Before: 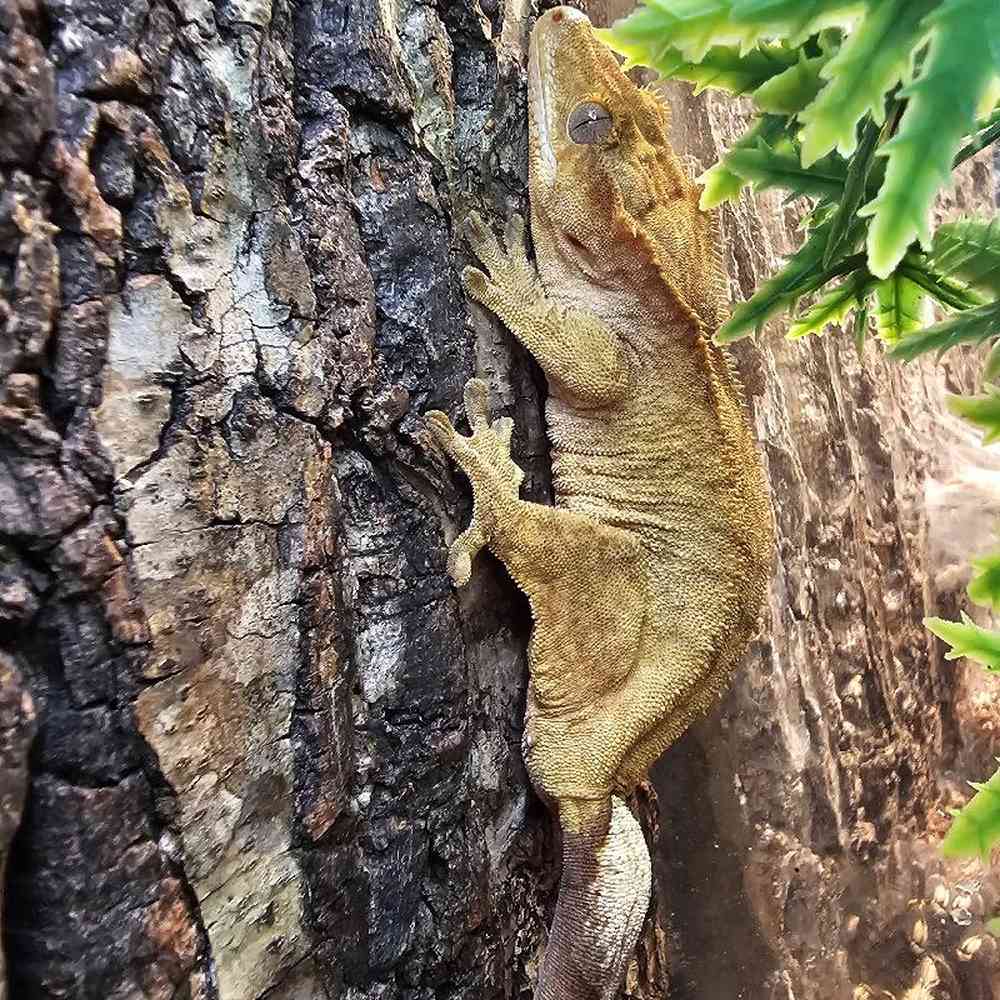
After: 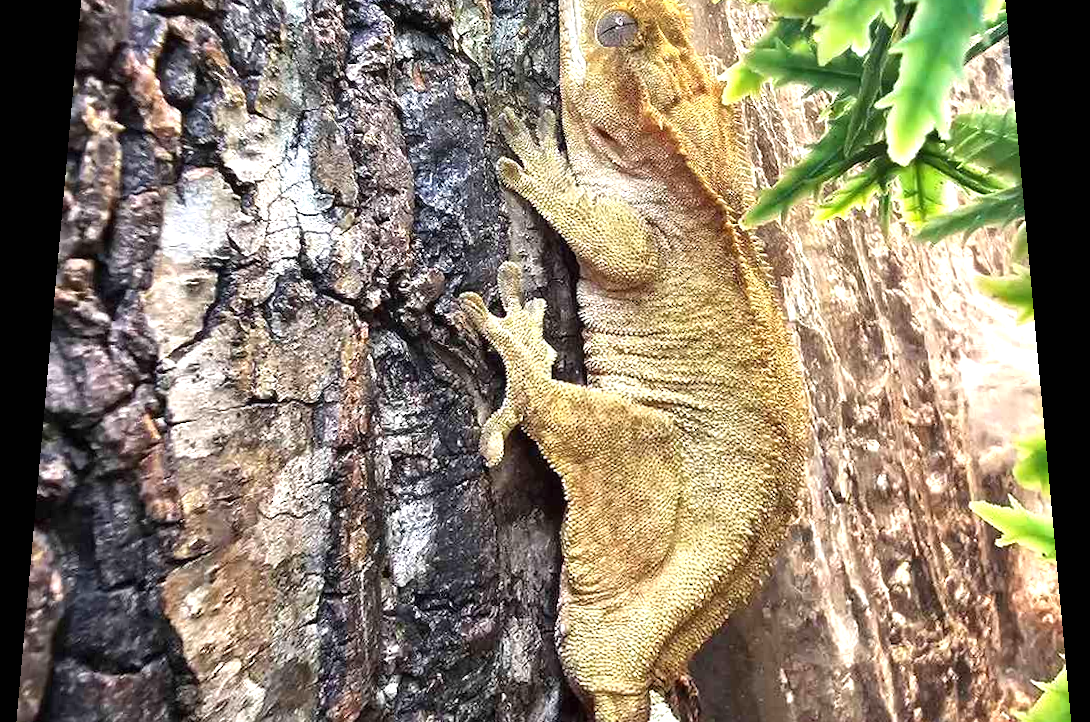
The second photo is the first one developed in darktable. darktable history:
rotate and perspective: rotation 0.128°, lens shift (vertical) -0.181, lens shift (horizontal) -0.044, shear 0.001, automatic cropping off
exposure: black level correction 0, exposure 0.7 EV, compensate exposure bias true, compensate highlight preservation false
crop and rotate: top 8.293%, bottom 20.996%
